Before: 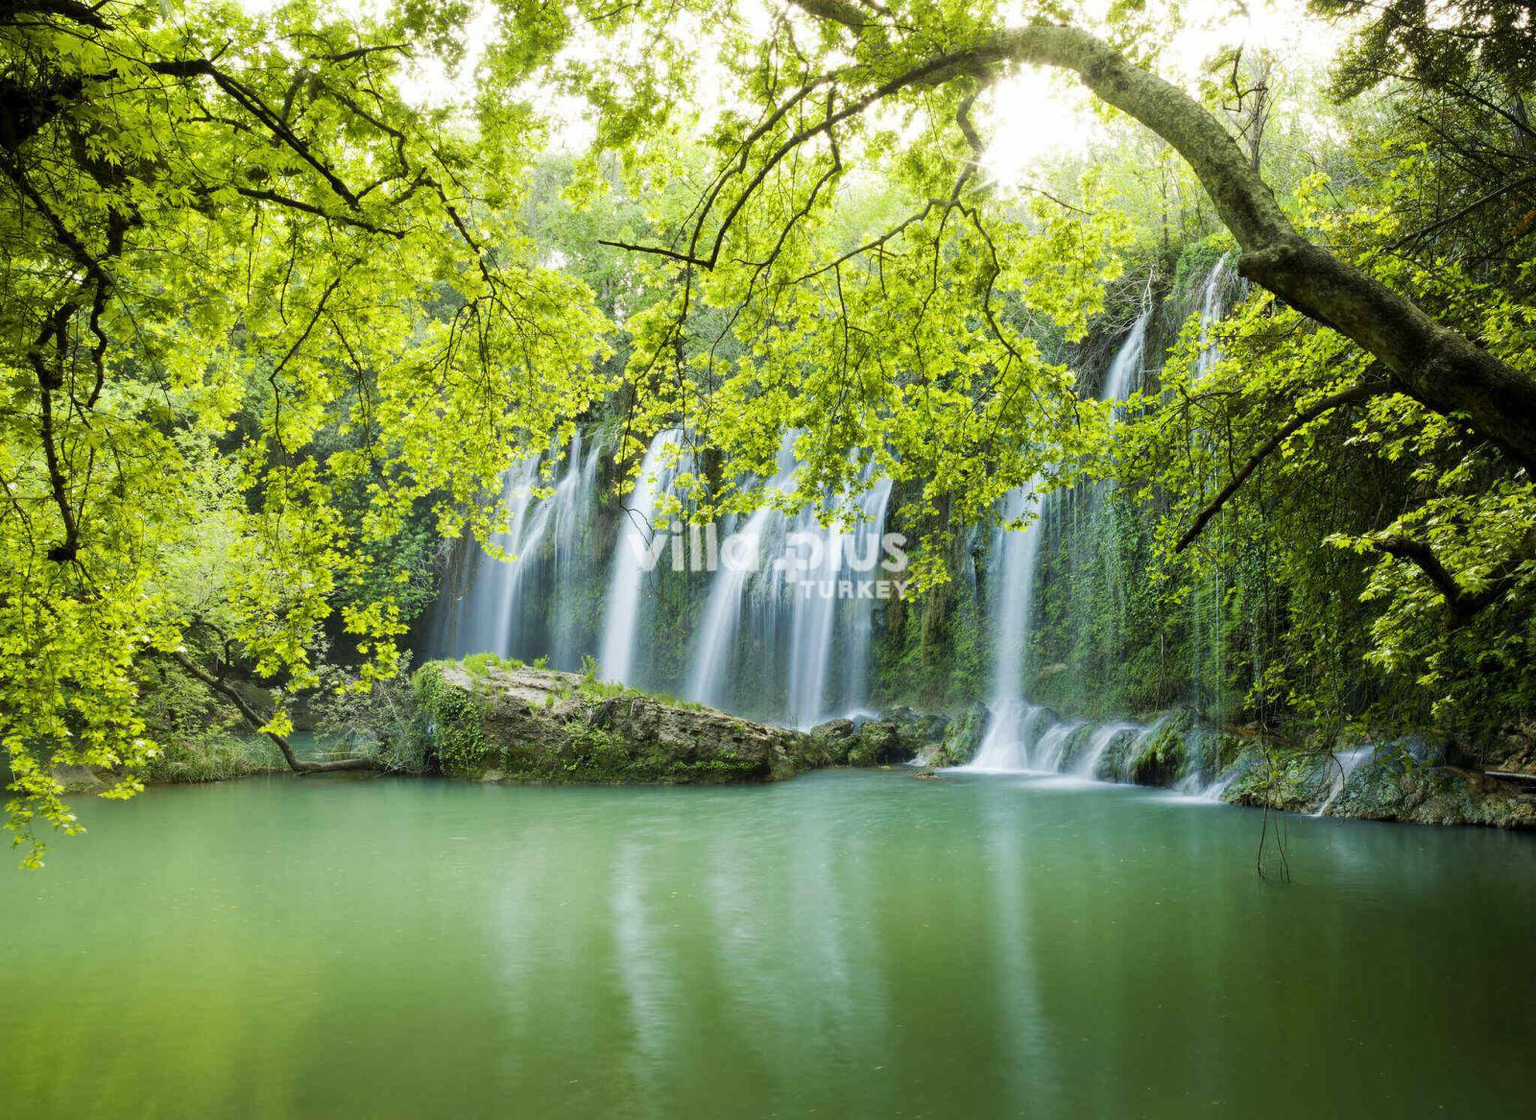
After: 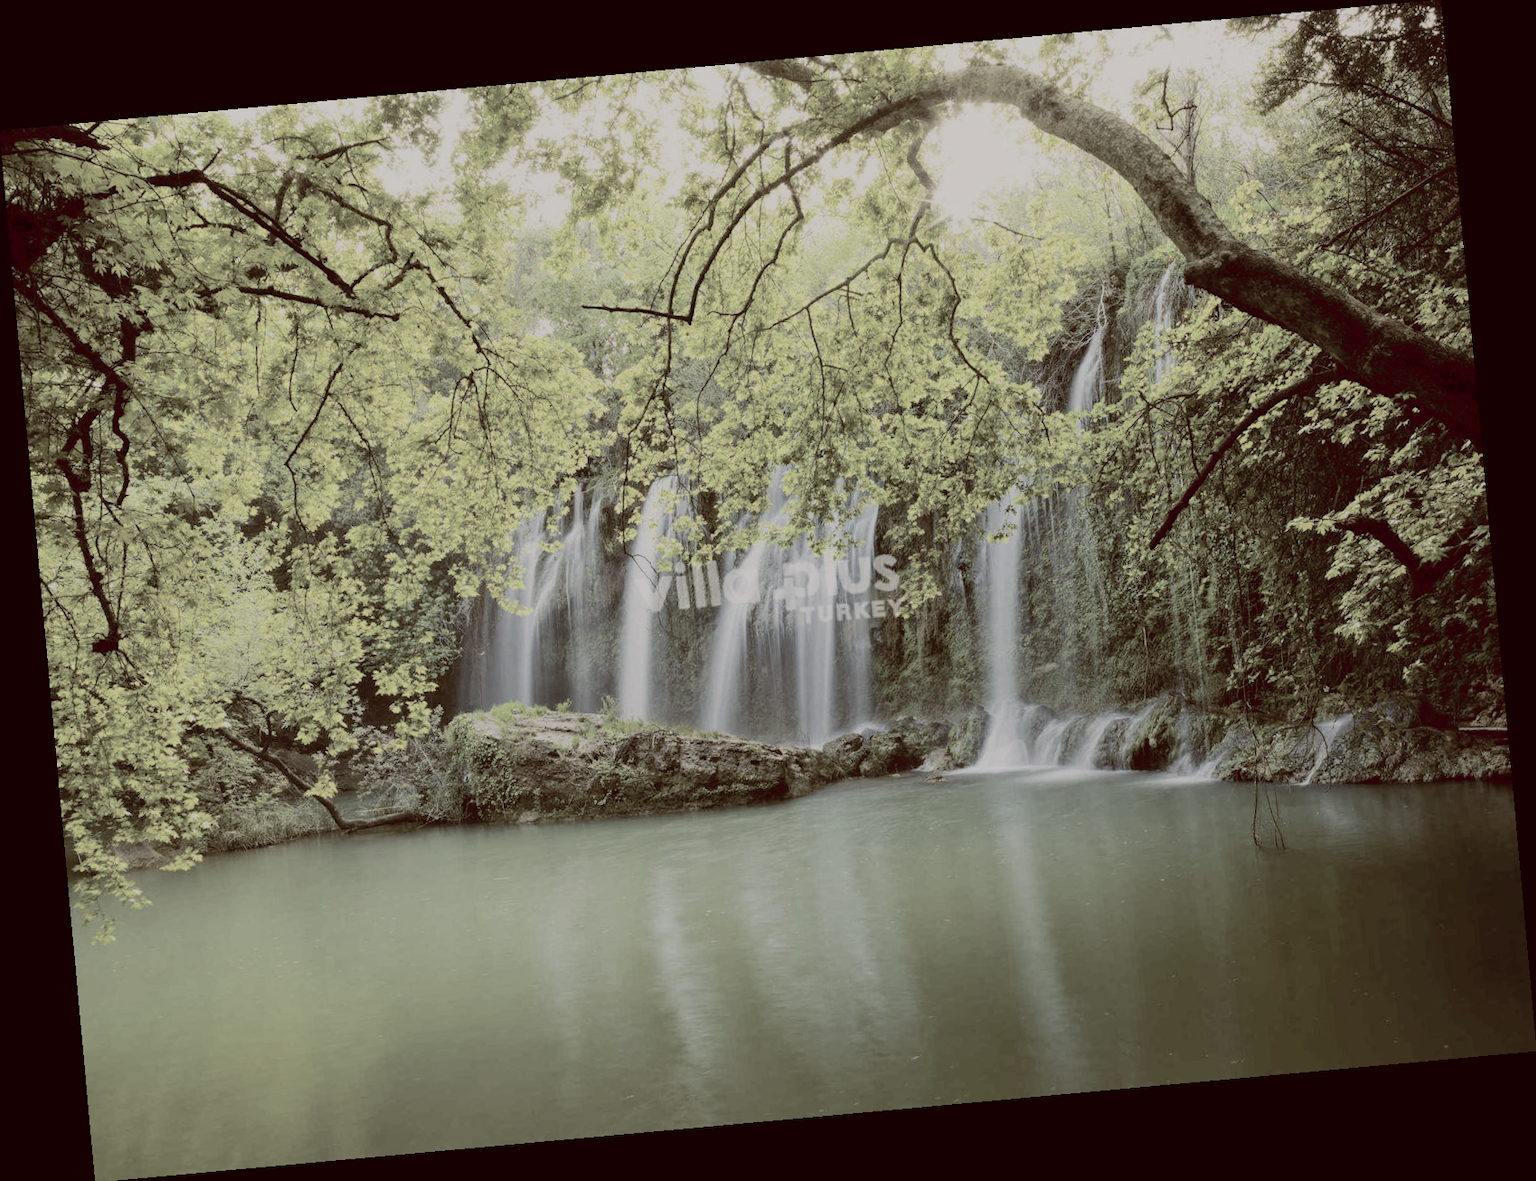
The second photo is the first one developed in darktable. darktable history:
rotate and perspective: rotation -5.2°, automatic cropping off
color balance rgb: shadows lift › luminance 1%, shadows lift › chroma 0.2%, shadows lift › hue 20°, power › luminance 1%, power › chroma 0.4%, power › hue 34°, highlights gain › luminance 0.8%, highlights gain › chroma 0.4%, highlights gain › hue 44°, global offset › chroma 0.4%, global offset › hue 34°, white fulcrum 0.08 EV, linear chroma grading › shadows -7%, linear chroma grading › highlights -7%, linear chroma grading › global chroma -10%, linear chroma grading › mid-tones -8%, perceptual saturation grading › global saturation -28%, perceptual saturation grading › highlights -20%, perceptual saturation grading › mid-tones -24%, perceptual saturation grading › shadows -24%, perceptual brilliance grading › global brilliance -1%, perceptual brilliance grading › highlights -1%, perceptual brilliance grading › mid-tones -1%, perceptual brilliance grading › shadows -1%, global vibrance -17%, contrast -6%
exposure: exposure -0.151 EV, compensate highlight preservation false
filmic rgb: black relative exposure -7.65 EV, white relative exposure 4.56 EV, hardness 3.61, color science v6 (2022)
